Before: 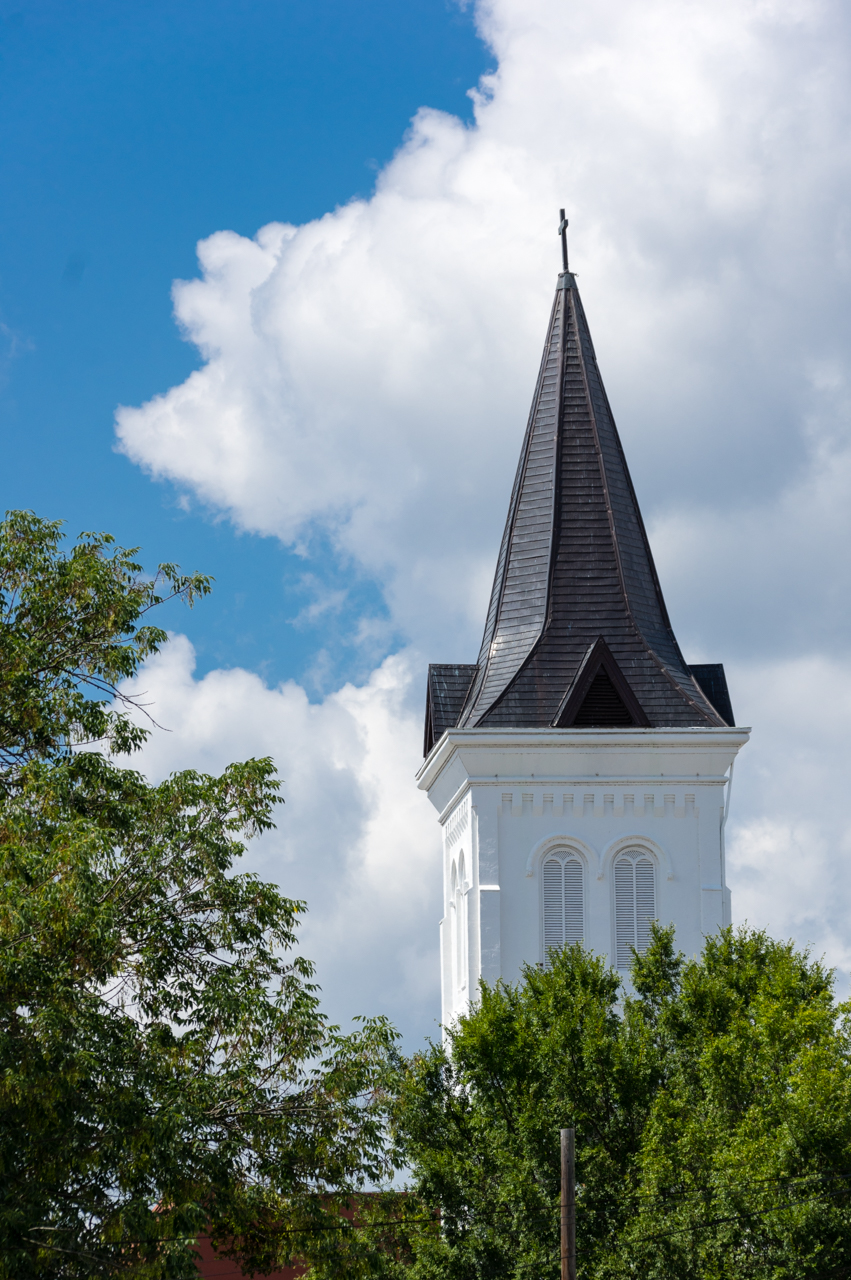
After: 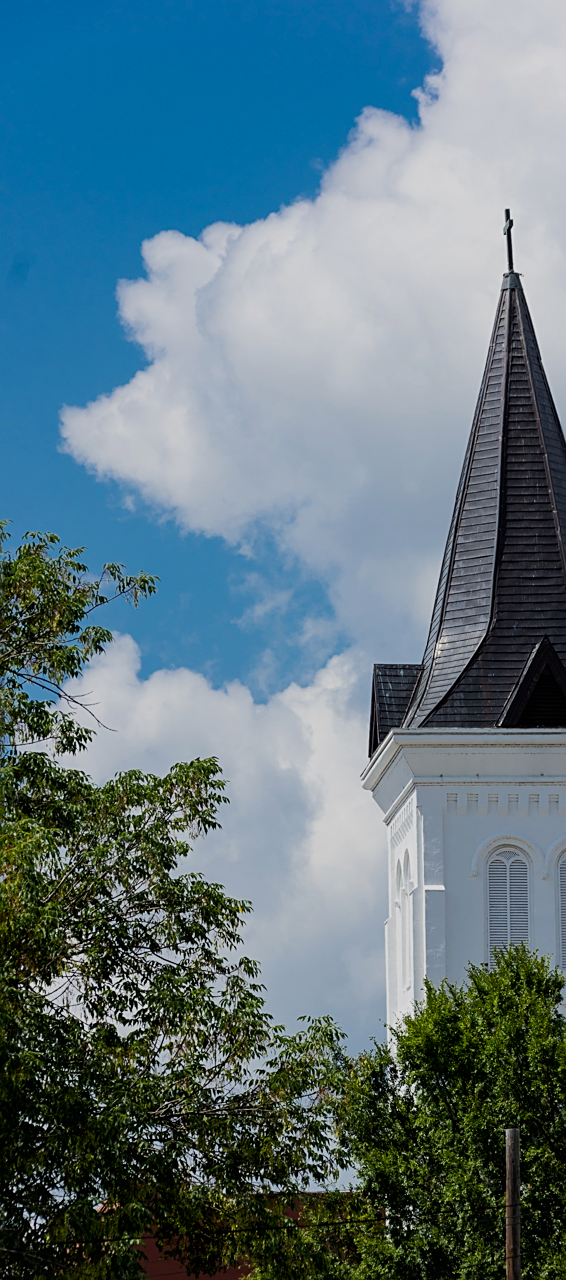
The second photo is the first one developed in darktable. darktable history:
filmic rgb: black relative exposure -8.02 EV, white relative exposure 3.99 EV, hardness 4.16, contrast 0.988, color science v6 (2022)
sharpen: on, module defaults
crop and rotate: left 6.47%, right 26.927%
tone curve: curves: ch0 [(0, 0) (0.003, 0.002) (0.011, 0.009) (0.025, 0.02) (0.044, 0.035) (0.069, 0.055) (0.1, 0.08) (0.136, 0.109) (0.177, 0.142) (0.224, 0.179) (0.277, 0.222) (0.335, 0.268) (0.399, 0.329) (0.468, 0.409) (0.543, 0.495) (0.623, 0.579) (0.709, 0.669) (0.801, 0.767) (0.898, 0.885) (1, 1)], color space Lab, independent channels, preserve colors none
